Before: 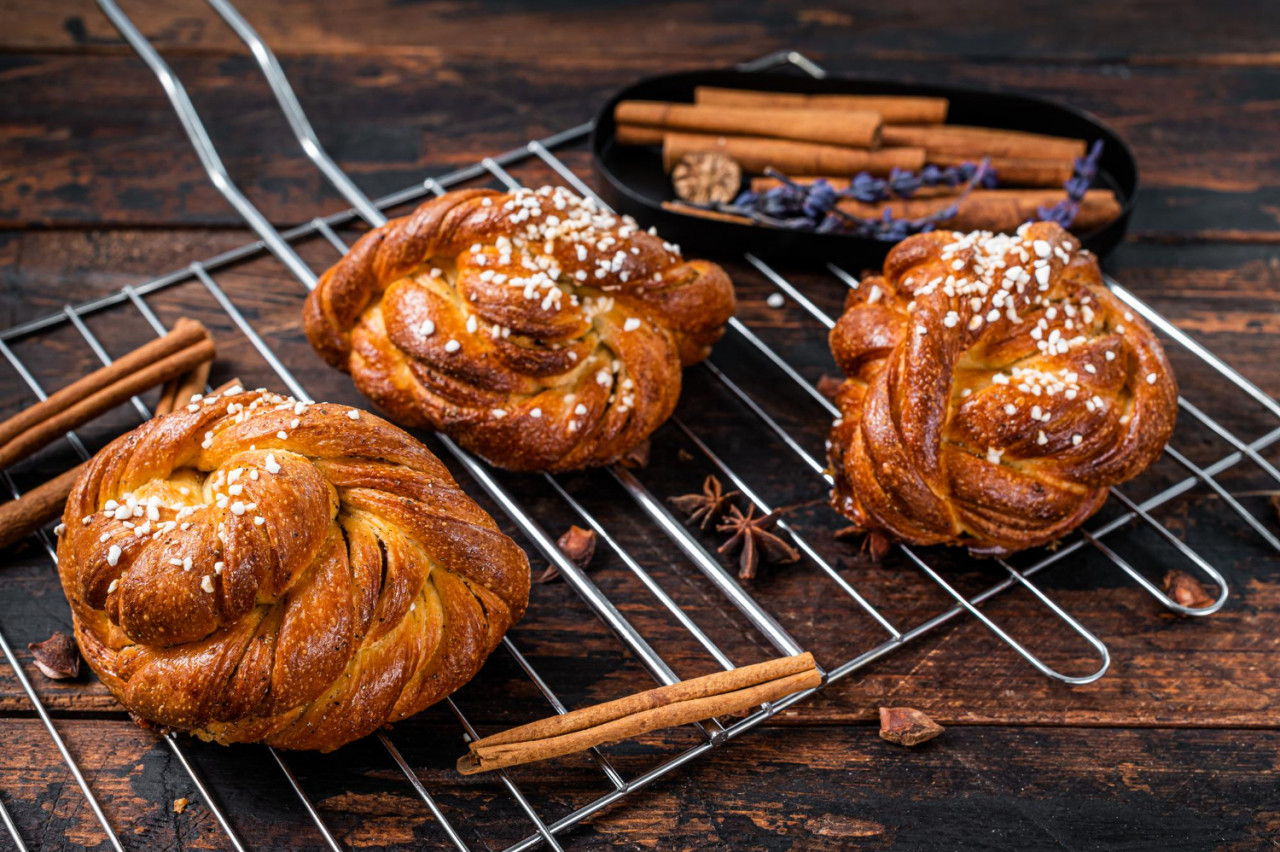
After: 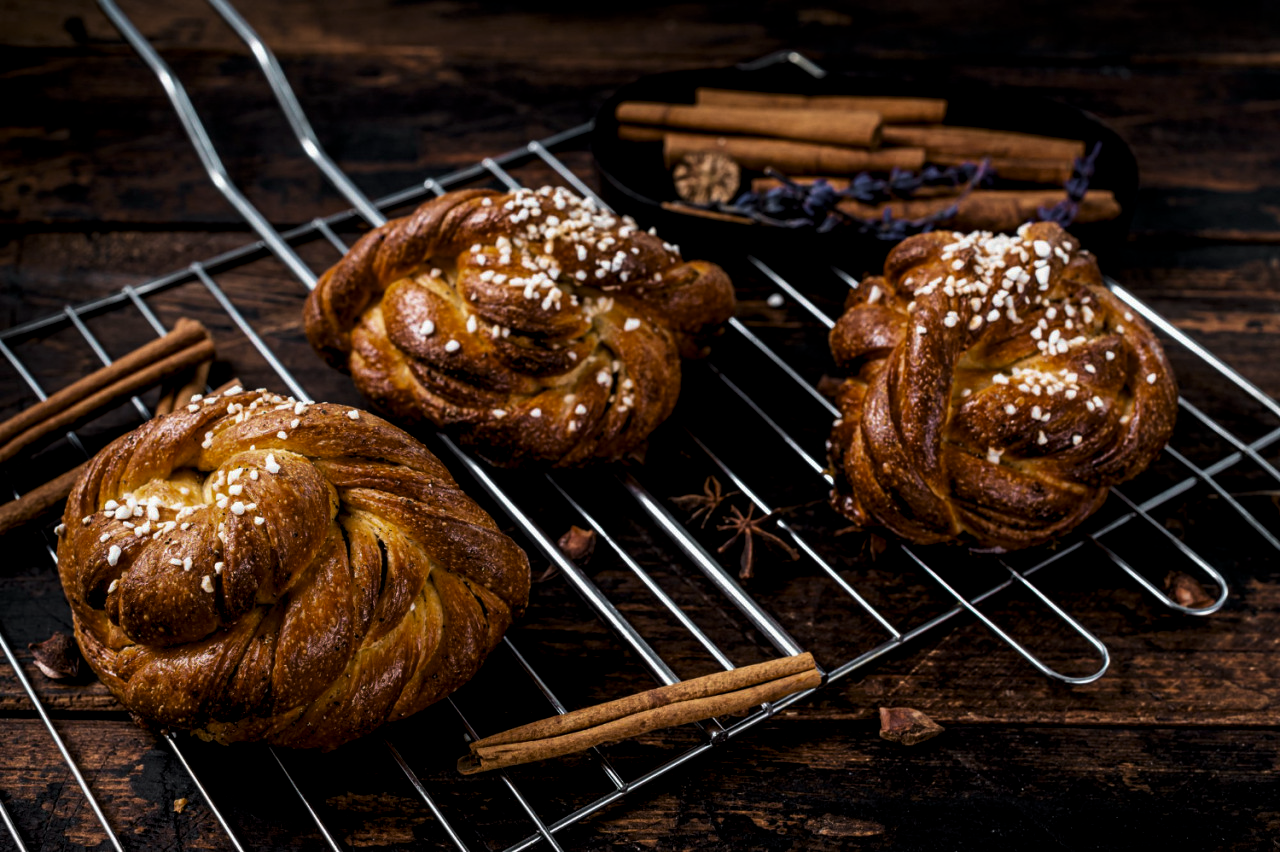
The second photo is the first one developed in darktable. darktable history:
velvia: on, module defaults
exposure: black level correction 0.017, exposure -0.008 EV, compensate highlight preservation false
levels: levels [0, 0.618, 1]
